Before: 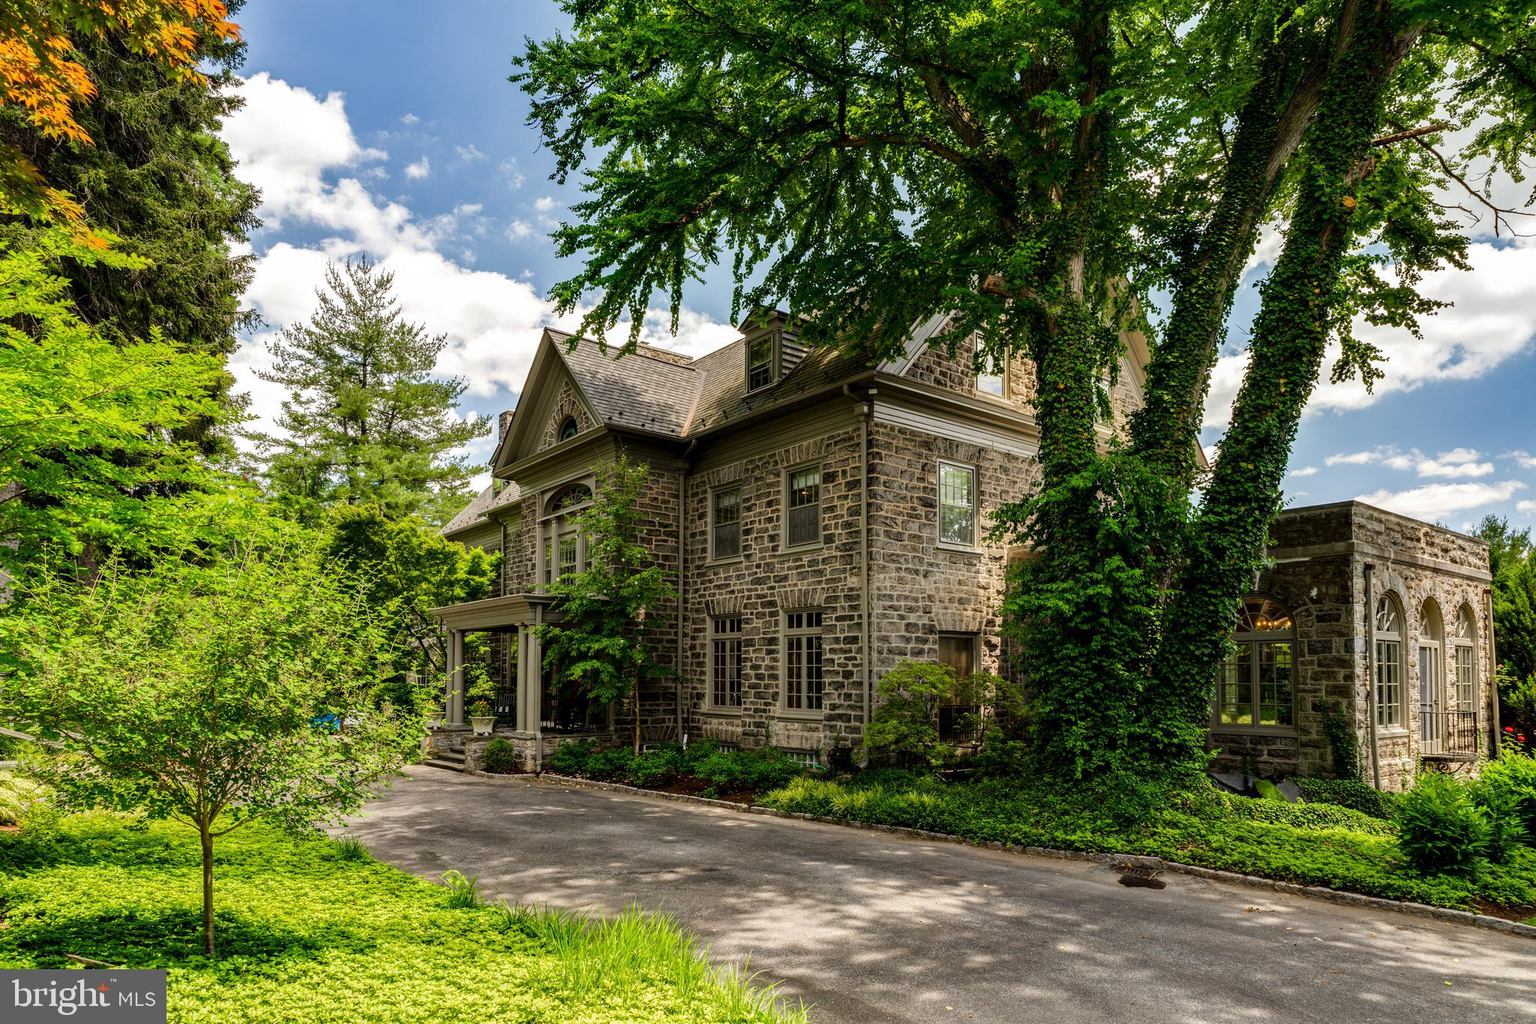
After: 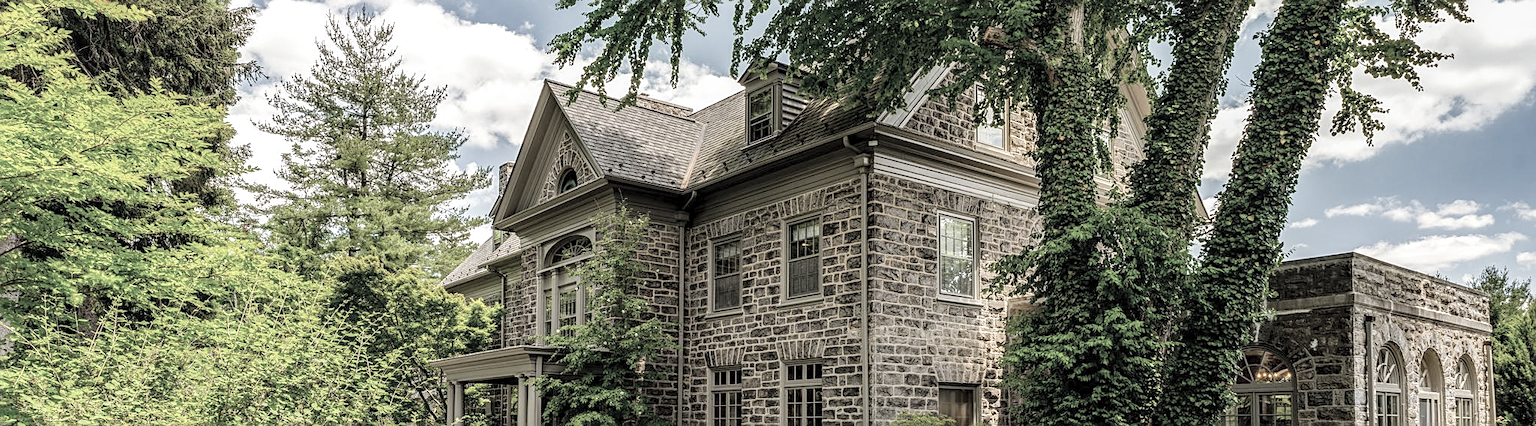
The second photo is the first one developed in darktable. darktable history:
local contrast: on, module defaults
sharpen: on, module defaults
contrast brightness saturation: brightness 0.189, saturation -0.52
crop and rotate: top 24.311%, bottom 34.046%
